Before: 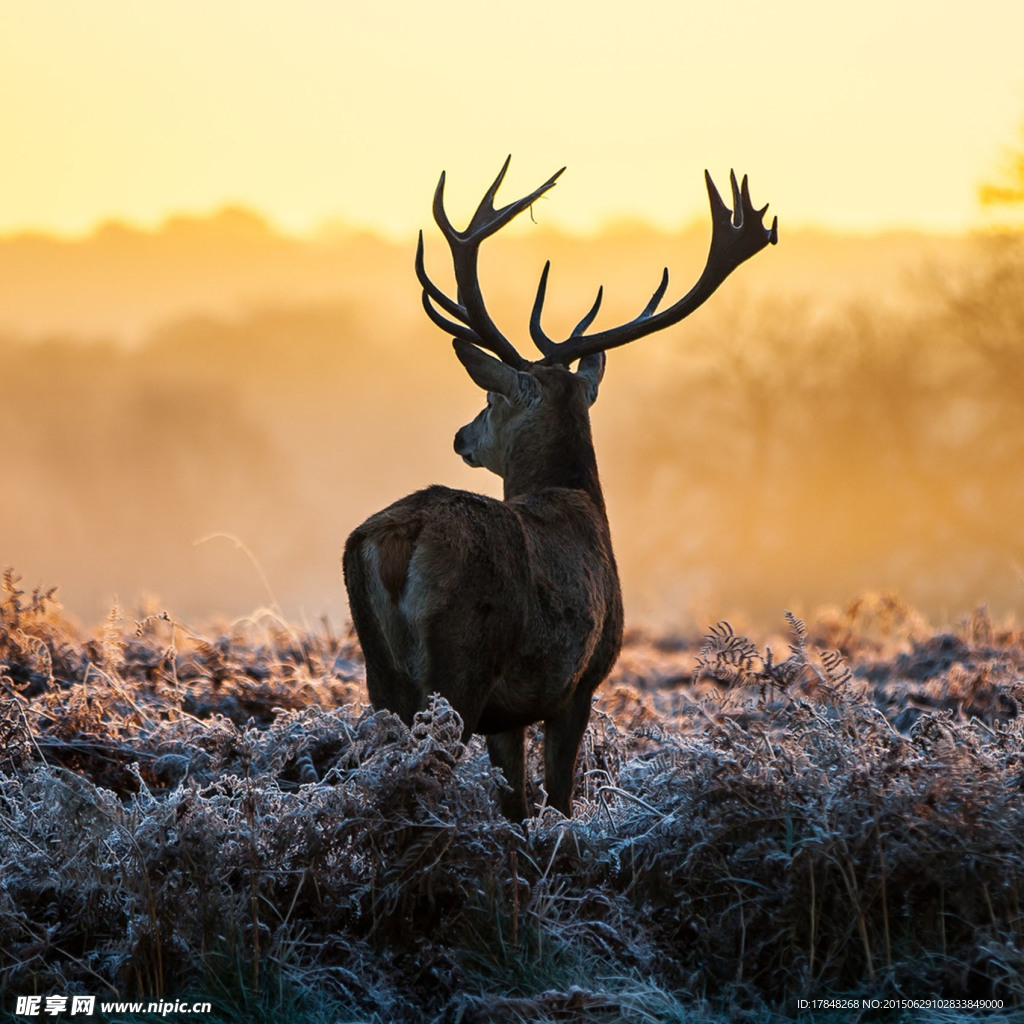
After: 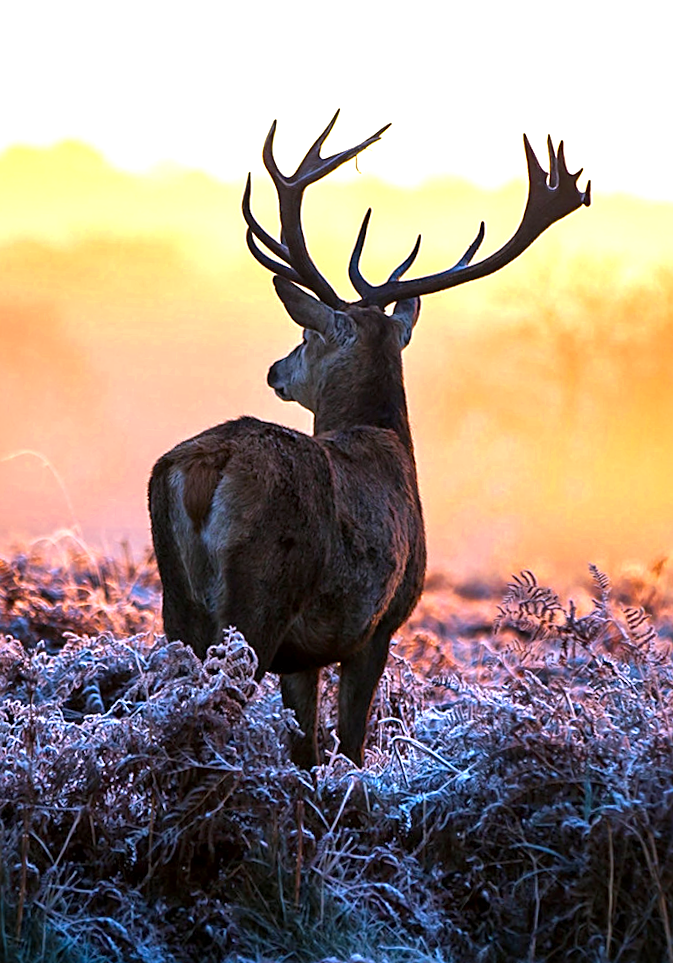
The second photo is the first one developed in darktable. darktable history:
exposure: exposure 0.648 EV, compensate highlight preservation false
crop and rotate: angle -3.27°, left 14.277%, top 0.028%, right 10.766%, bottom 0.028%
contrast brightness saturation: contrast -0.02, brightness -0.01, saturation 0.03
local contrast: mode bilateral grid, contrast 20, coarseness 50, detail 130%, midtone range 0.2
color zones: curves: ch0 [(0.004, 0.305) (0.261, 0.623) (0.389, 0.399) (0.708, 0.571) (0.947, 0.34)]; ch1 [(0.025, 0.645) (0.229, 0.584) (0.326, 0.551) (0.484, 0.262) (0.757, 0.643)]
white balance: red 1.042, blue 1.17
sharpen: on, module defaults
rotate and perspective: rotation 0.215°, lens shift (vertical) -0.139, crop left 0.069, crop right 0.939, crop top 0.002, crop bottom 0.996
